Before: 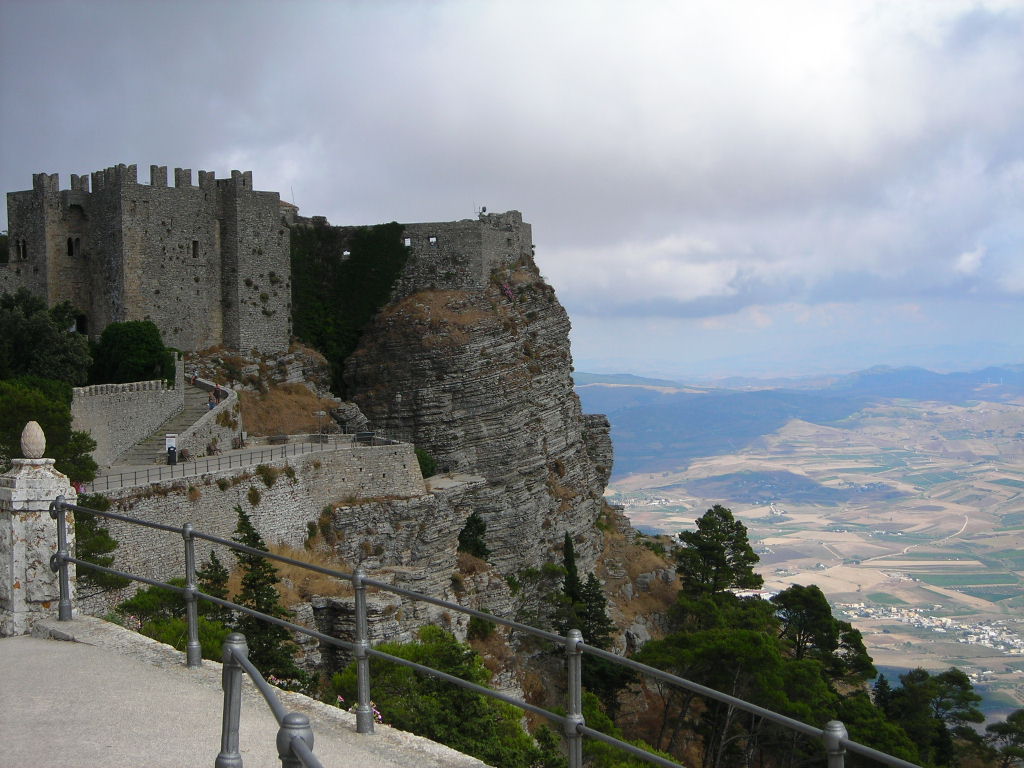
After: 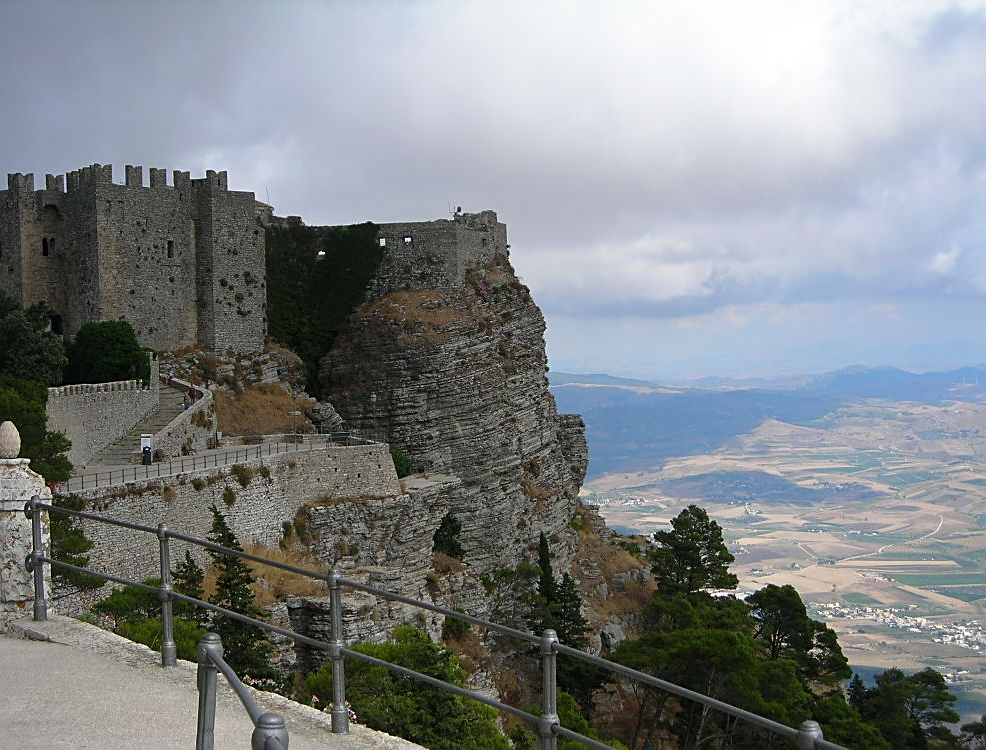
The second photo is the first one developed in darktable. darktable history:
sharpen: on, module defaults
crop and rotate: left 2.536%, right 1.107%, bottom 2.246%
